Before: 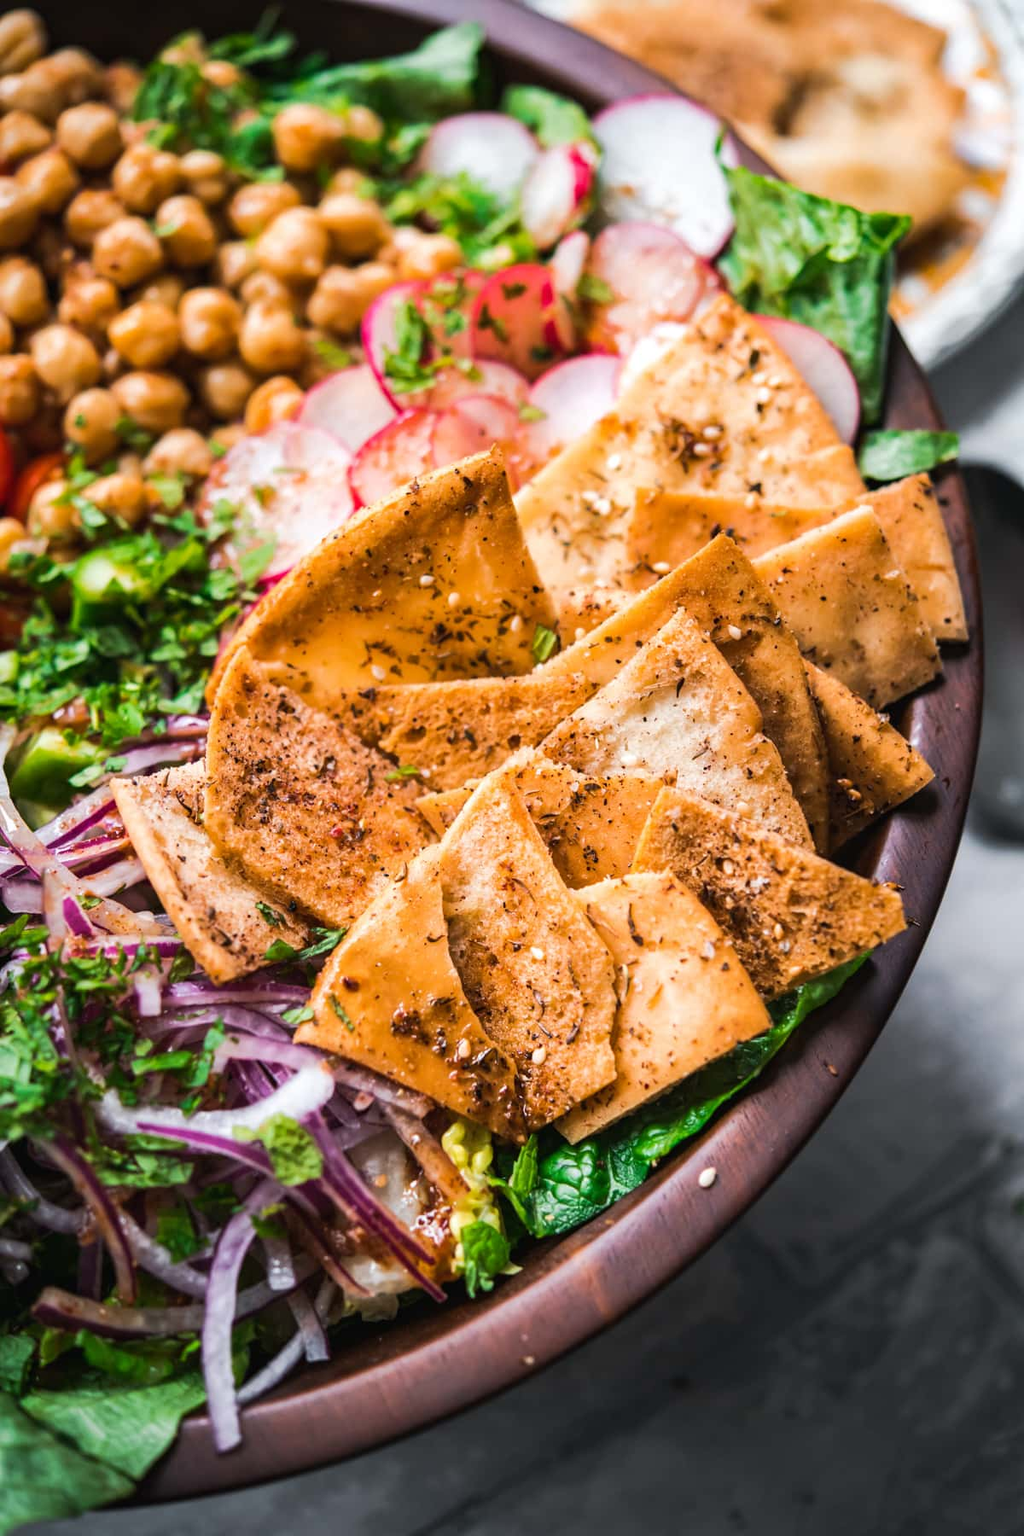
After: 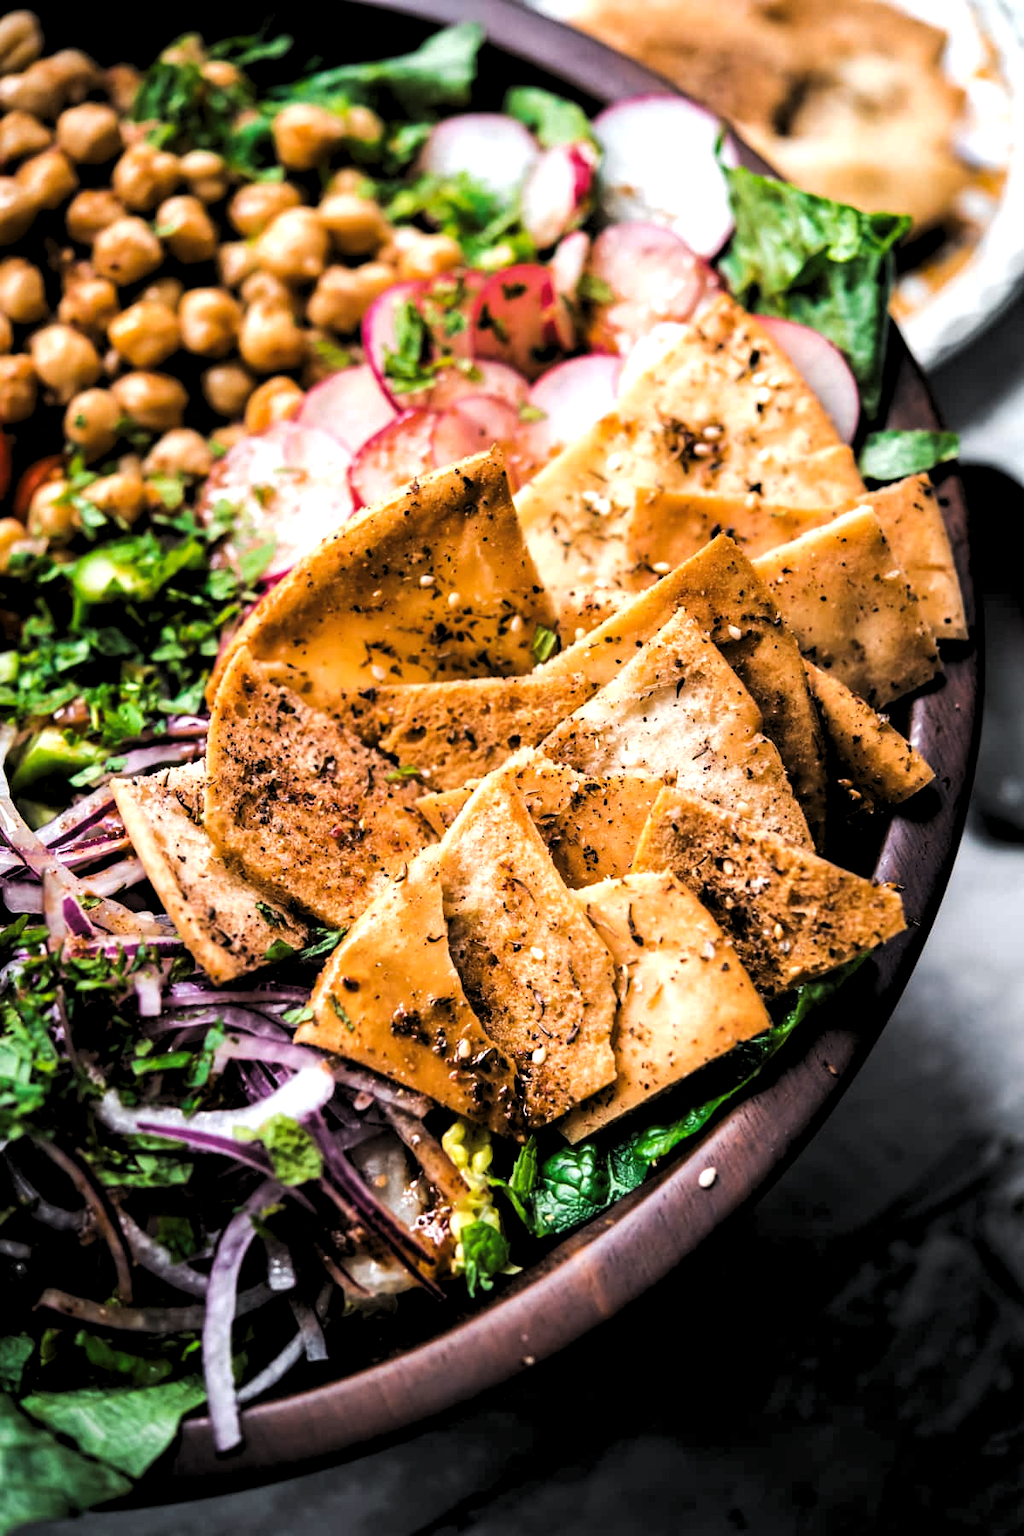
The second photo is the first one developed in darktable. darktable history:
levels: black 0.057%, levels [0.182, 0.542, 0.902]
